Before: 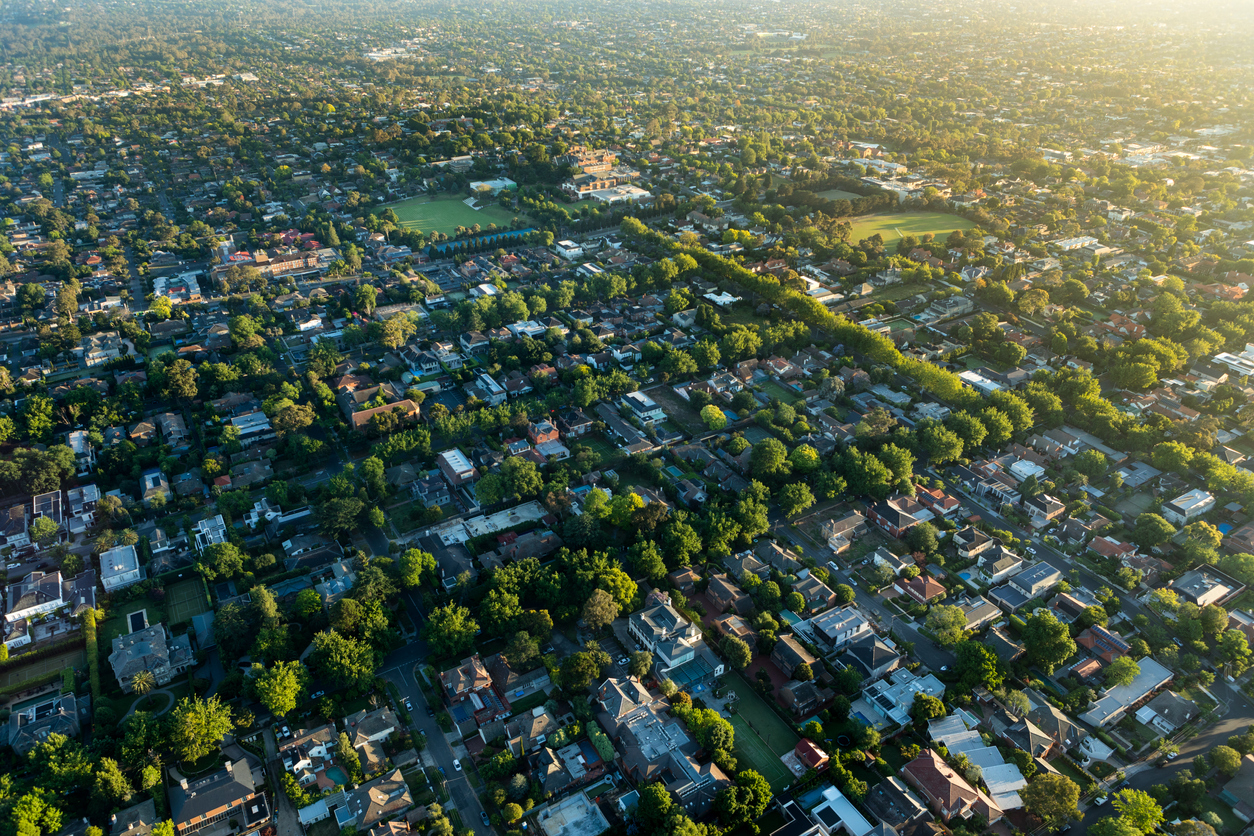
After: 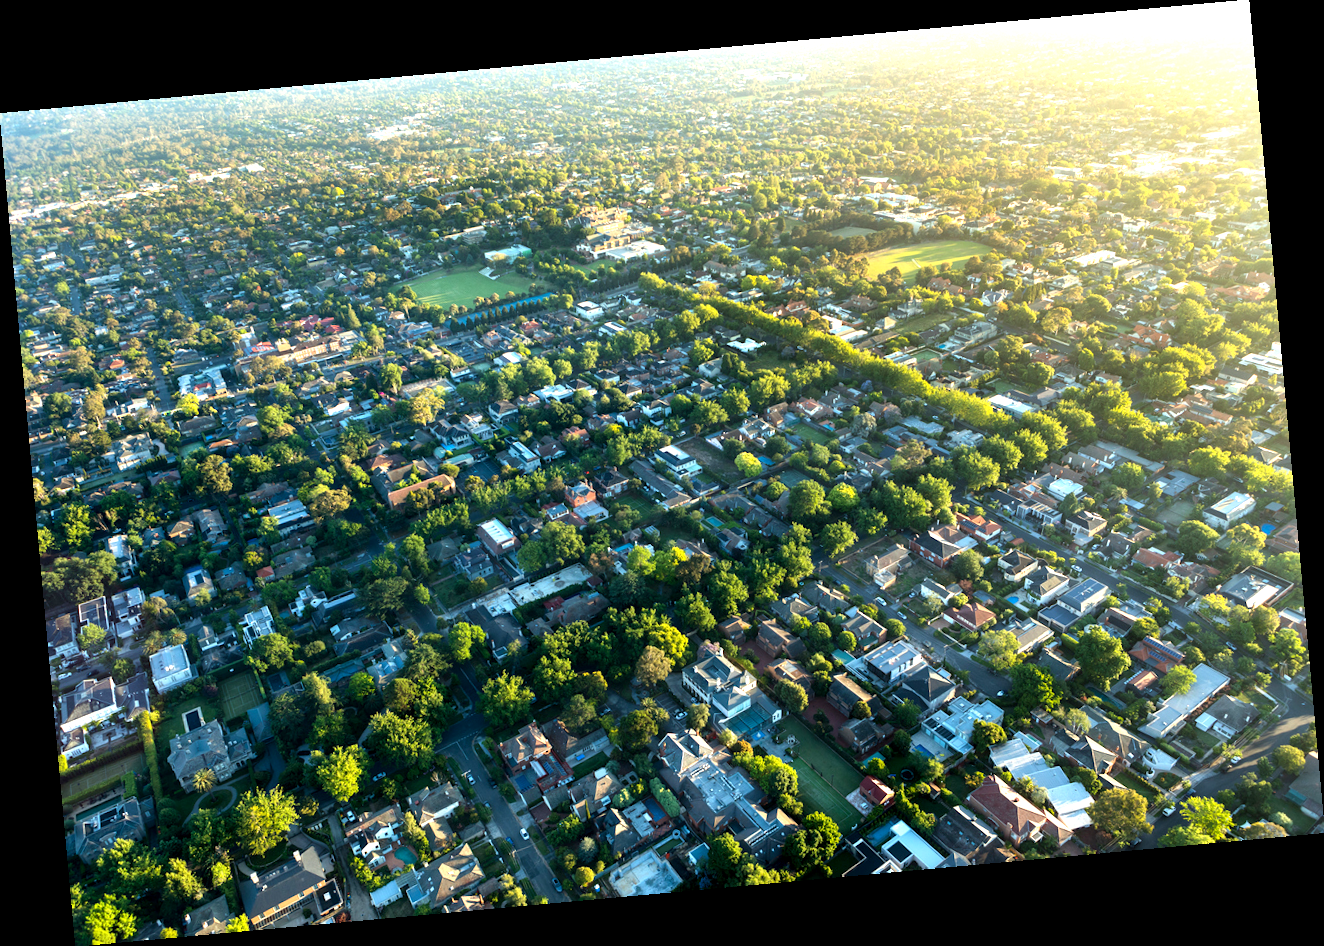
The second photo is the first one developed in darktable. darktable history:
rotate and perspective: rotation -5.2°, automatic cropping off
exposure: black level correction 0.001, exposure 1.05 EV, compensate exposure bias true, compensate highlight preservation false
